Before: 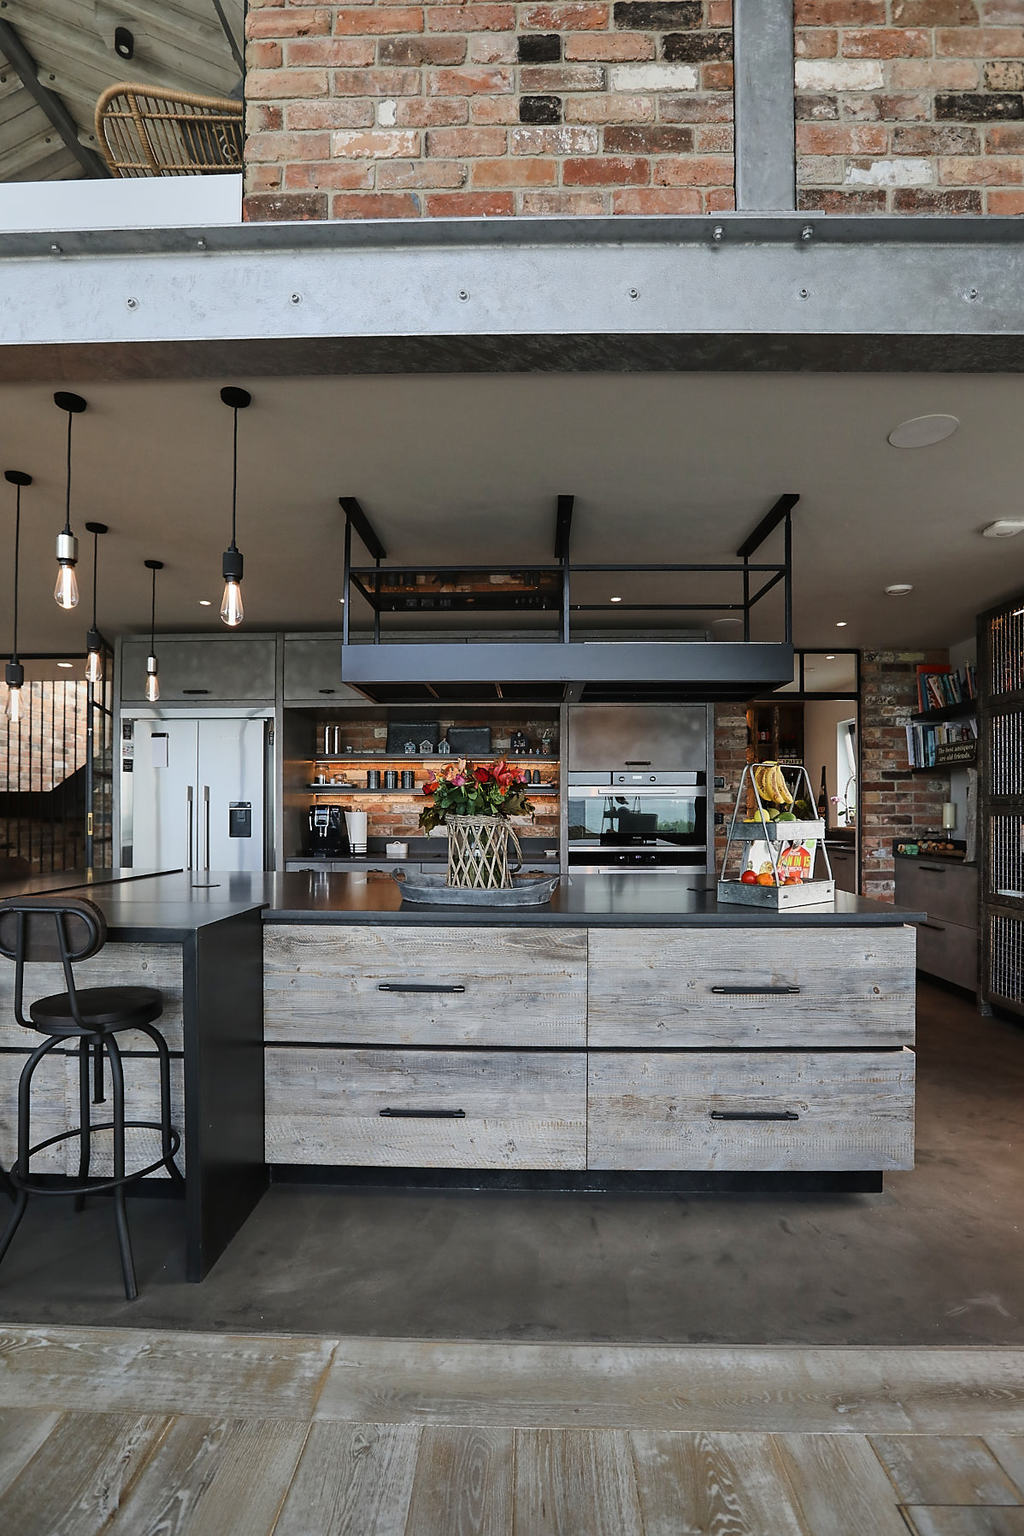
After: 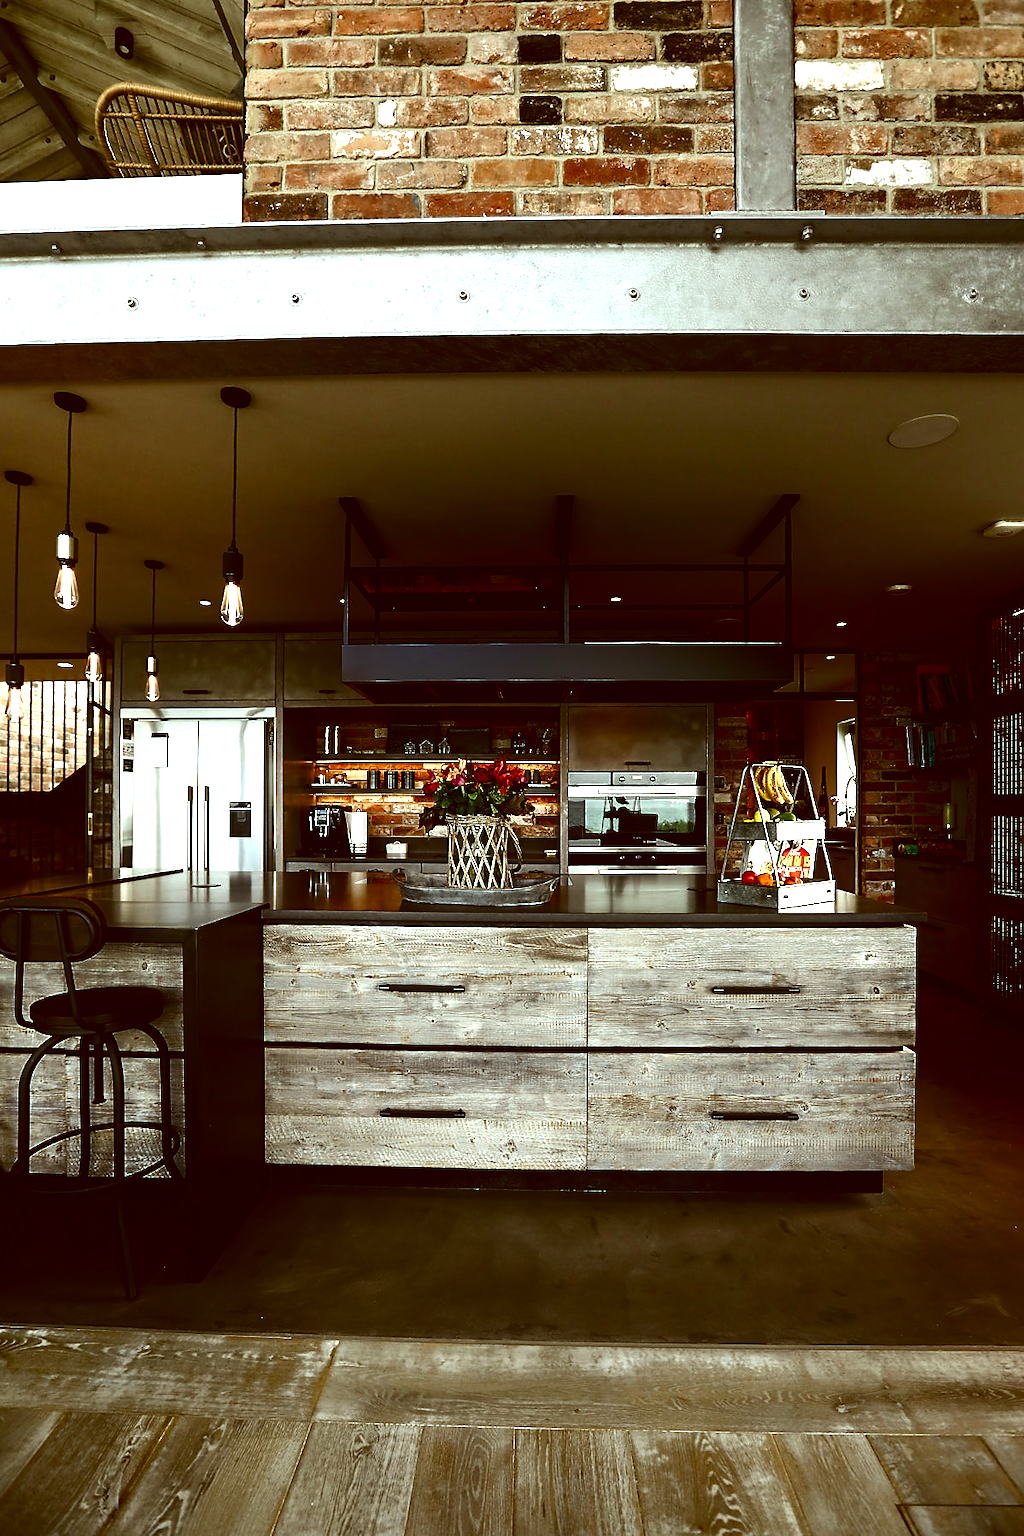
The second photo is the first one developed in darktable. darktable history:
shadows and highlights: shadows -88.03, highlights -35.45, shadows color adjustment 99.15%, highlights color adjustment 0%, soften with gaussian
exposure: black level correction 0, exposure 1 EV, compensate exposure bias true, compensate highlight preservation false
contrast brightness saturation: brightness -0.52
color correction: highlights a* -5.94, highlights b* 9.48, shadows a* 10.12, shadows b* 23.94
